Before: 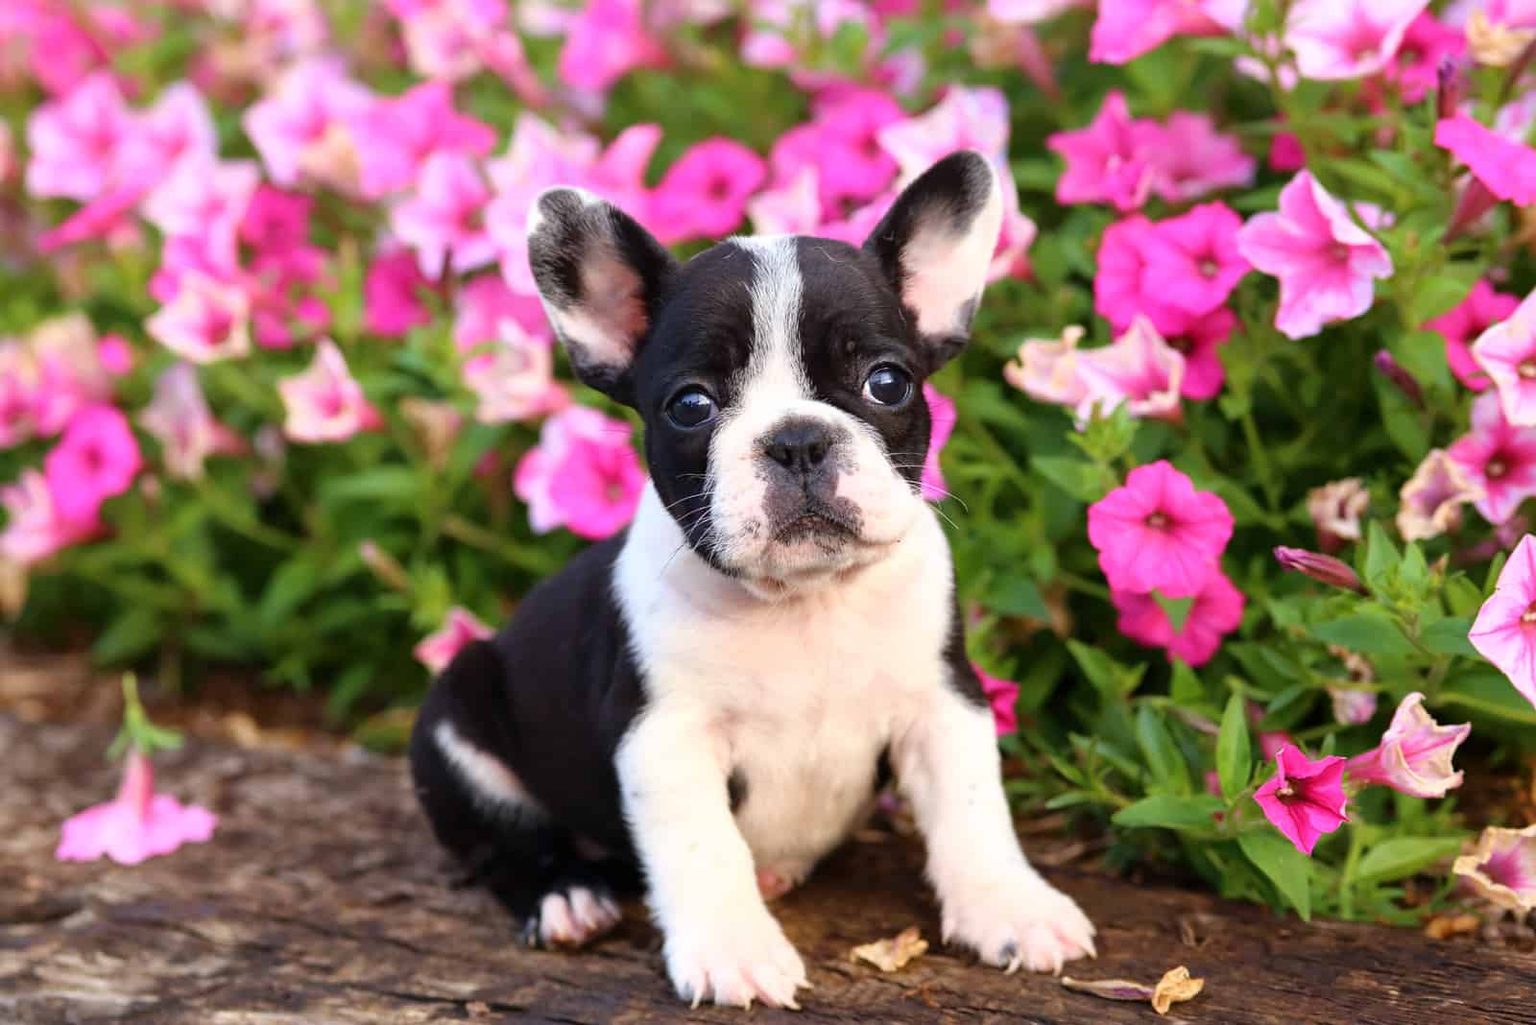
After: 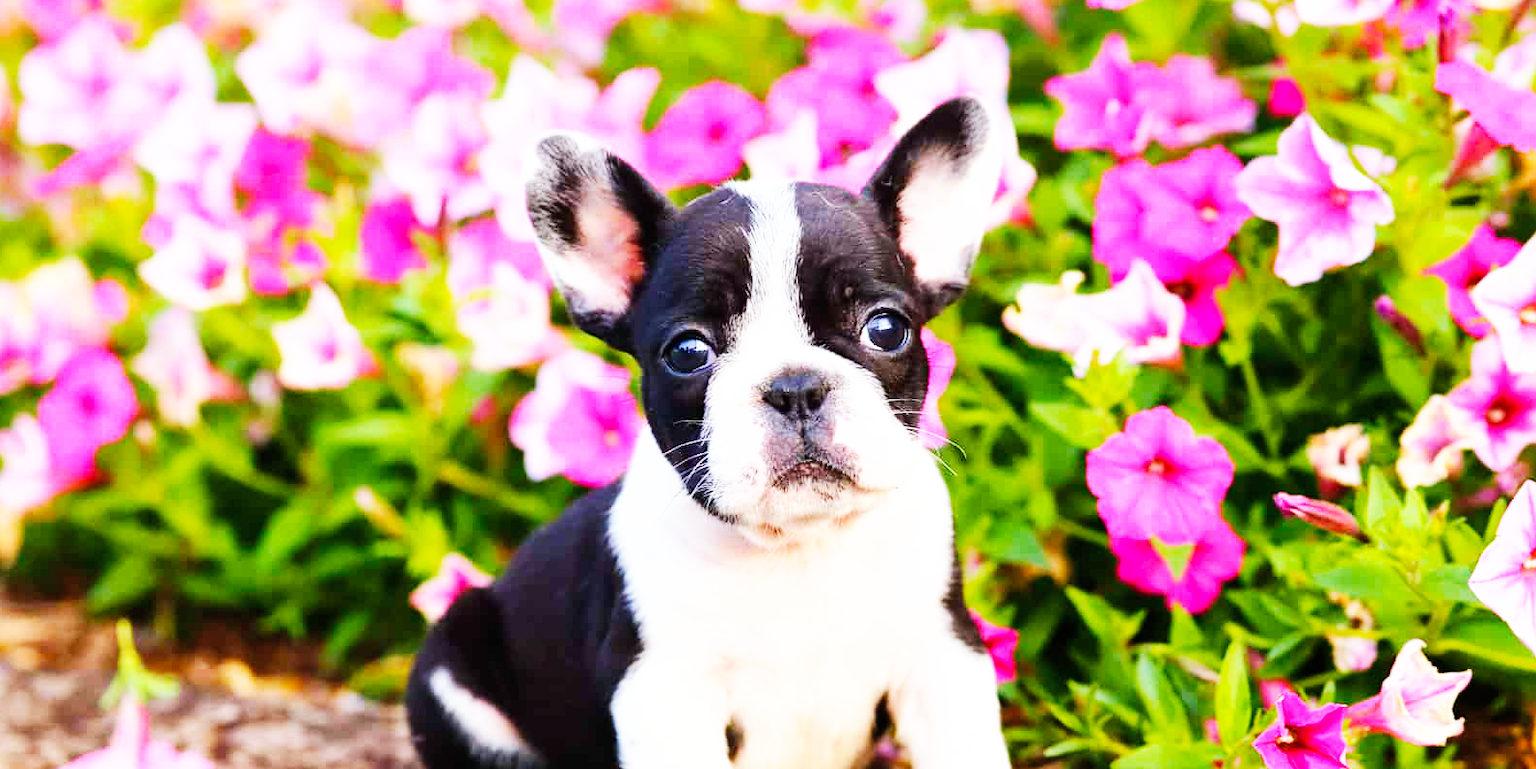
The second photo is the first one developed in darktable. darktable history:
color contrast: green-magenta contrast 0.84, blue-yellow contrast 0.86
crop: left 0.387%, top 5.469%, bottom 19.809%
white balance: red 0.982, blue 1.018
base curve: curves: ch0 [(0, 0) (0.007, 0.004) (0.027, 0.03) (0.046, 0.07) (0.207, 0.54) (0.442, 0.872) (0.673, 0.972) (1, 1)], preserve colors none
color balance rgb: perceptual saturation grading › global saturation 25%, perceptual brilliance grading › mid-tones 10%, perceptual brilliance grading › shadows 15%, global vibrance 20%
